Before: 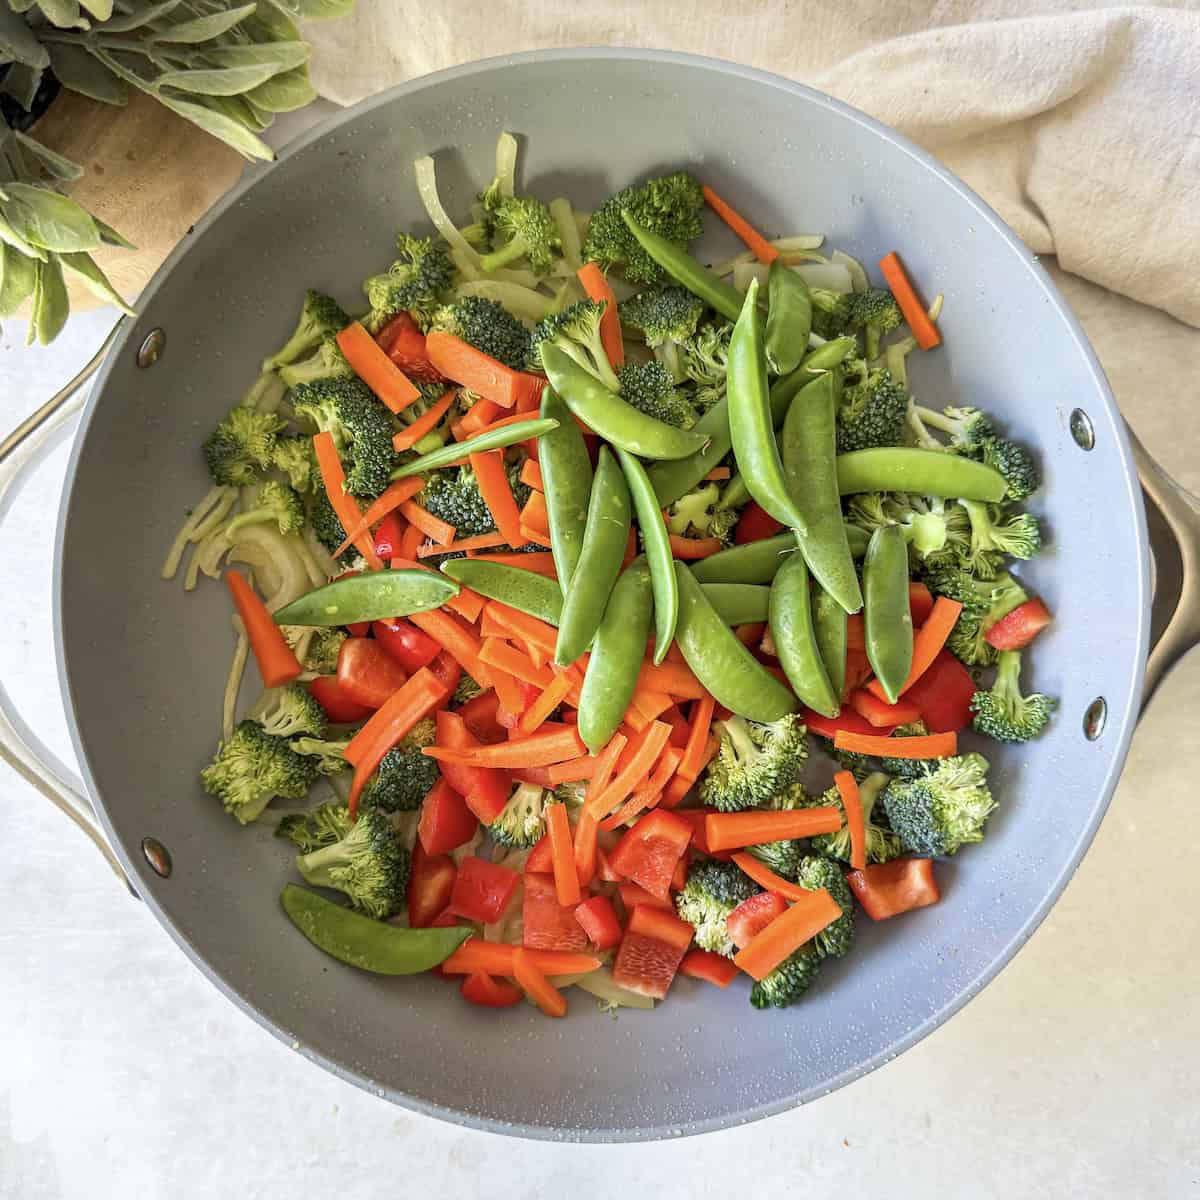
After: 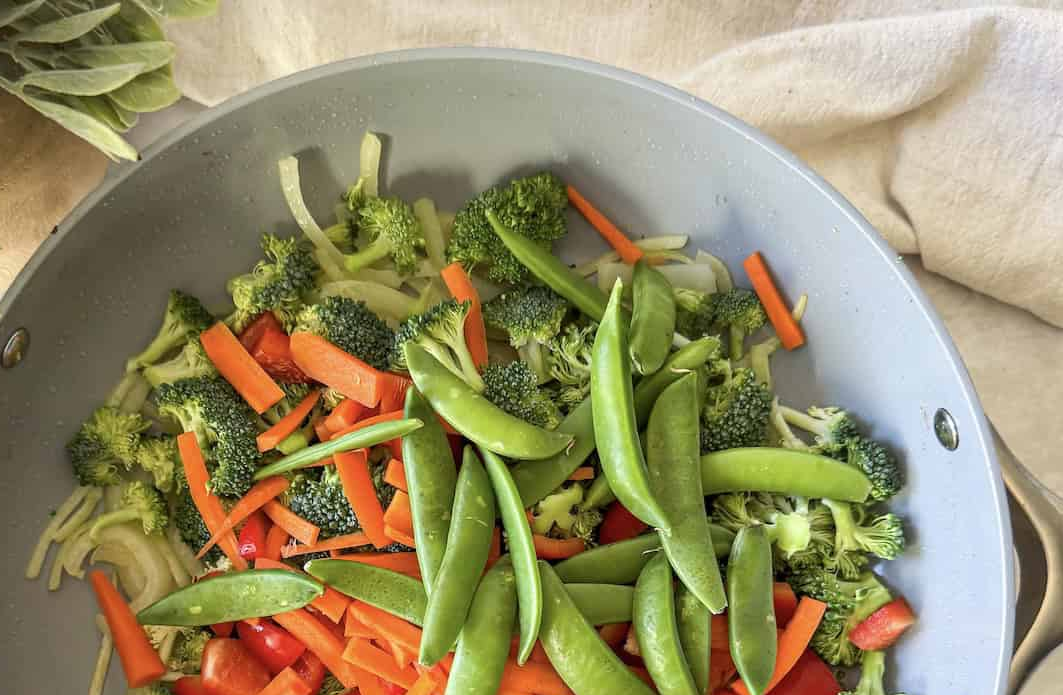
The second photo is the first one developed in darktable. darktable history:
crop and rotate: left 11.395%, bottom 42.02%
